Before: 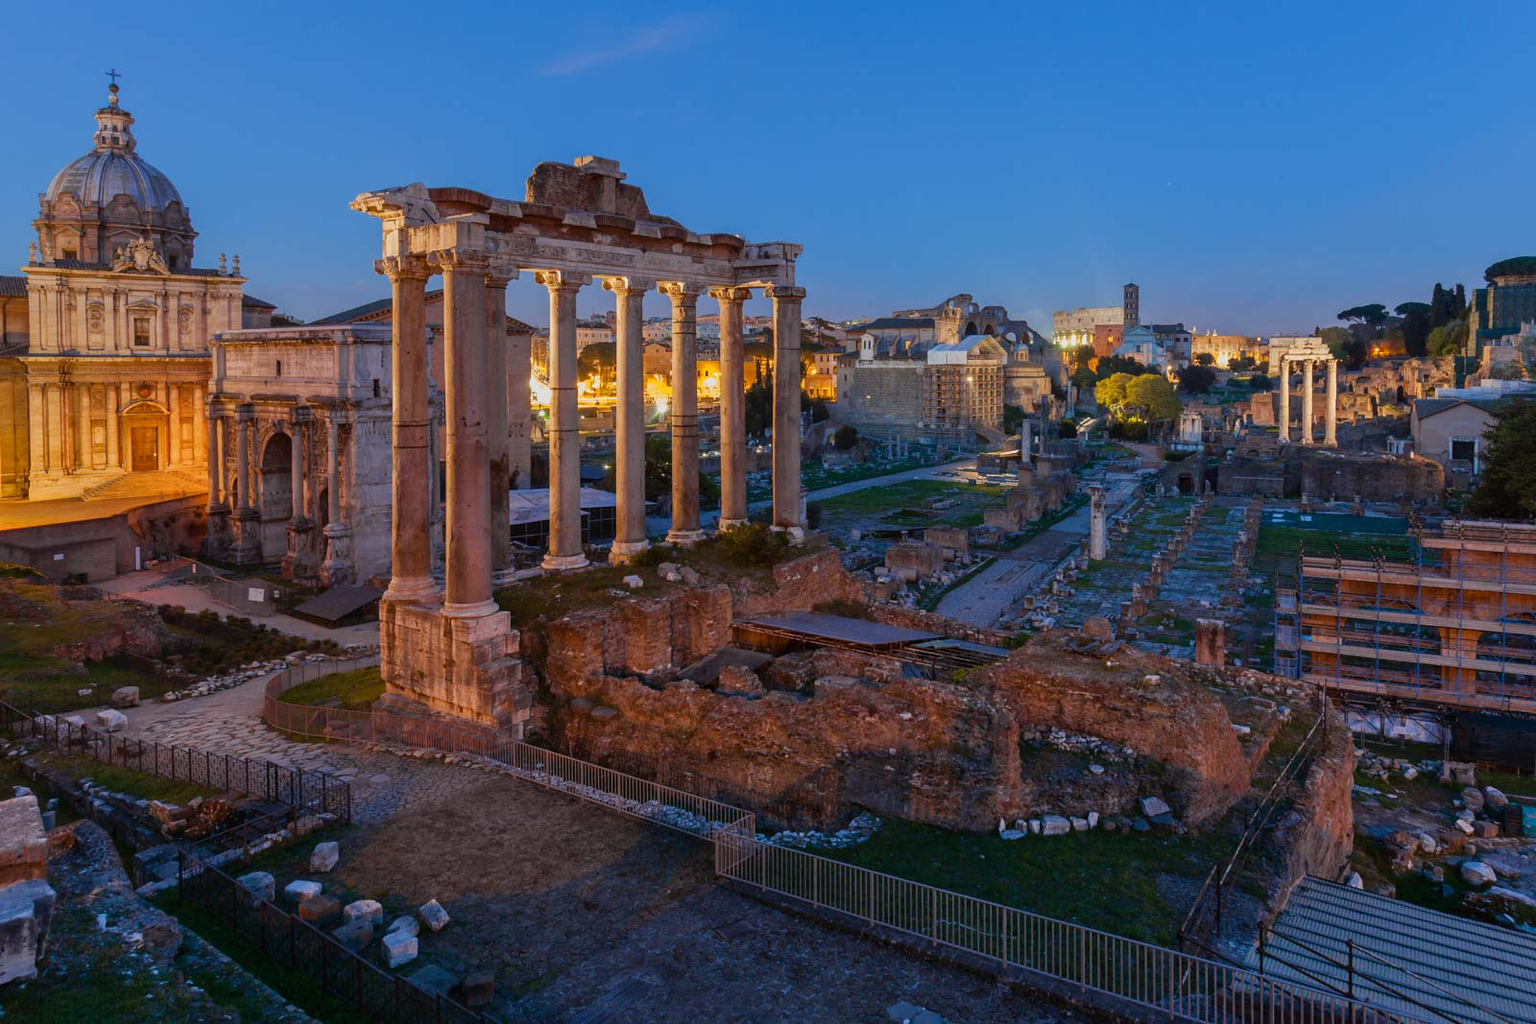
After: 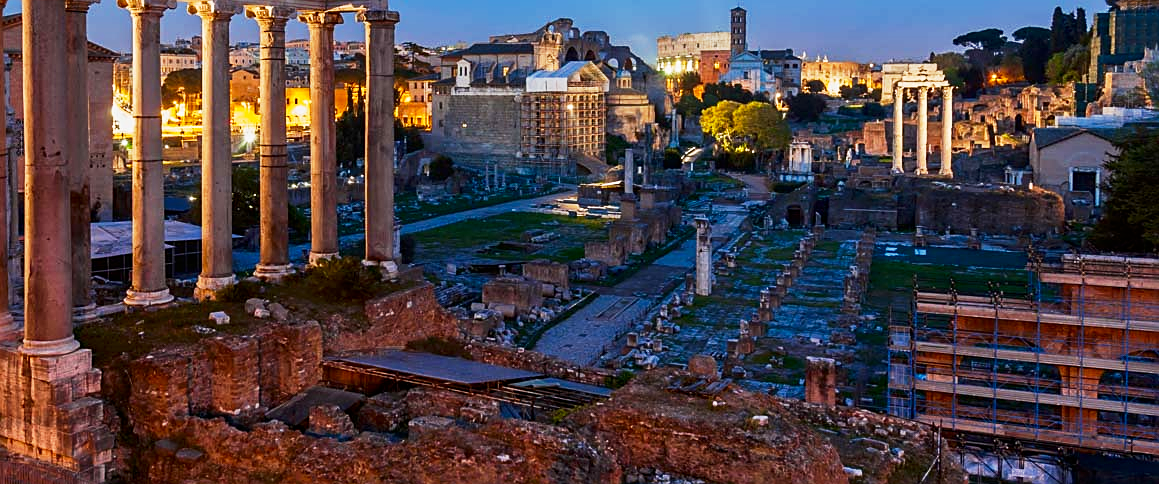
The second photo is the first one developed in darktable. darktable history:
base curve: curves: ch0 [(0, 0) (0.005, 0.002) (0.193, 0.295) (0.399, 0.664) (0.75, 0.928) (1, 1)], preserve colors none
contrast brightness saturation: brightness -0.091
crop and rotate: left 27.512%, top 27.022%, bottom 27.595%
sharpen: on, module defaults
